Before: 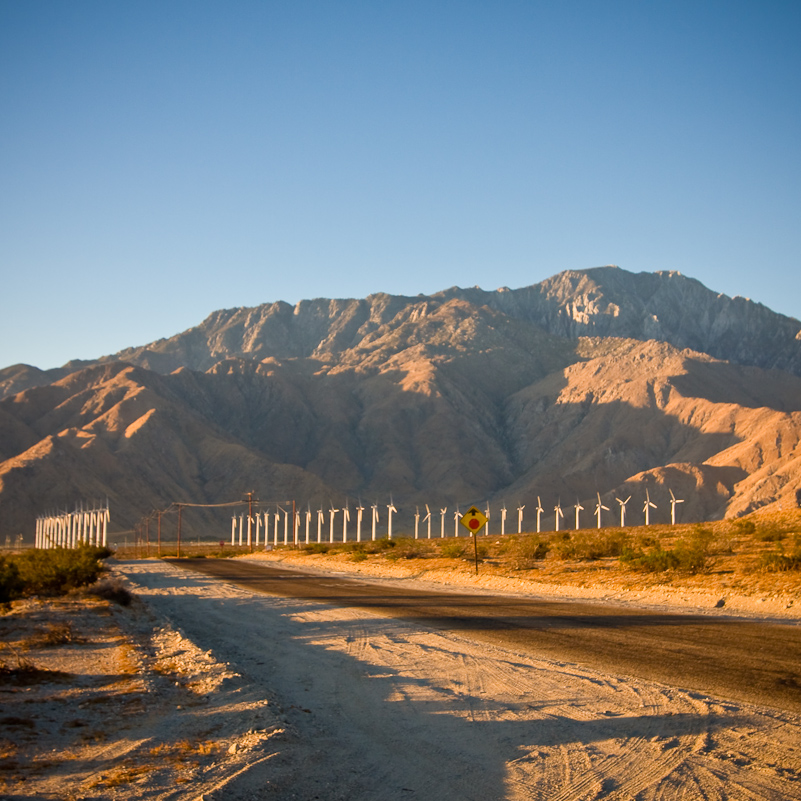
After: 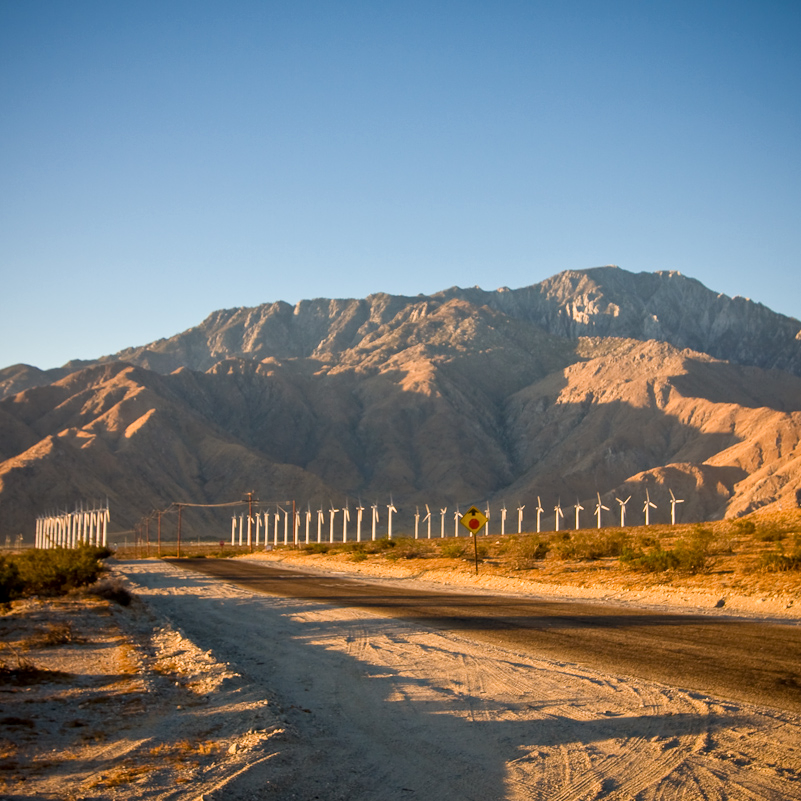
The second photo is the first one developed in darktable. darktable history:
local contrast: highlights 106%, shadows 100%, detail 119%, midtone range 0.2
